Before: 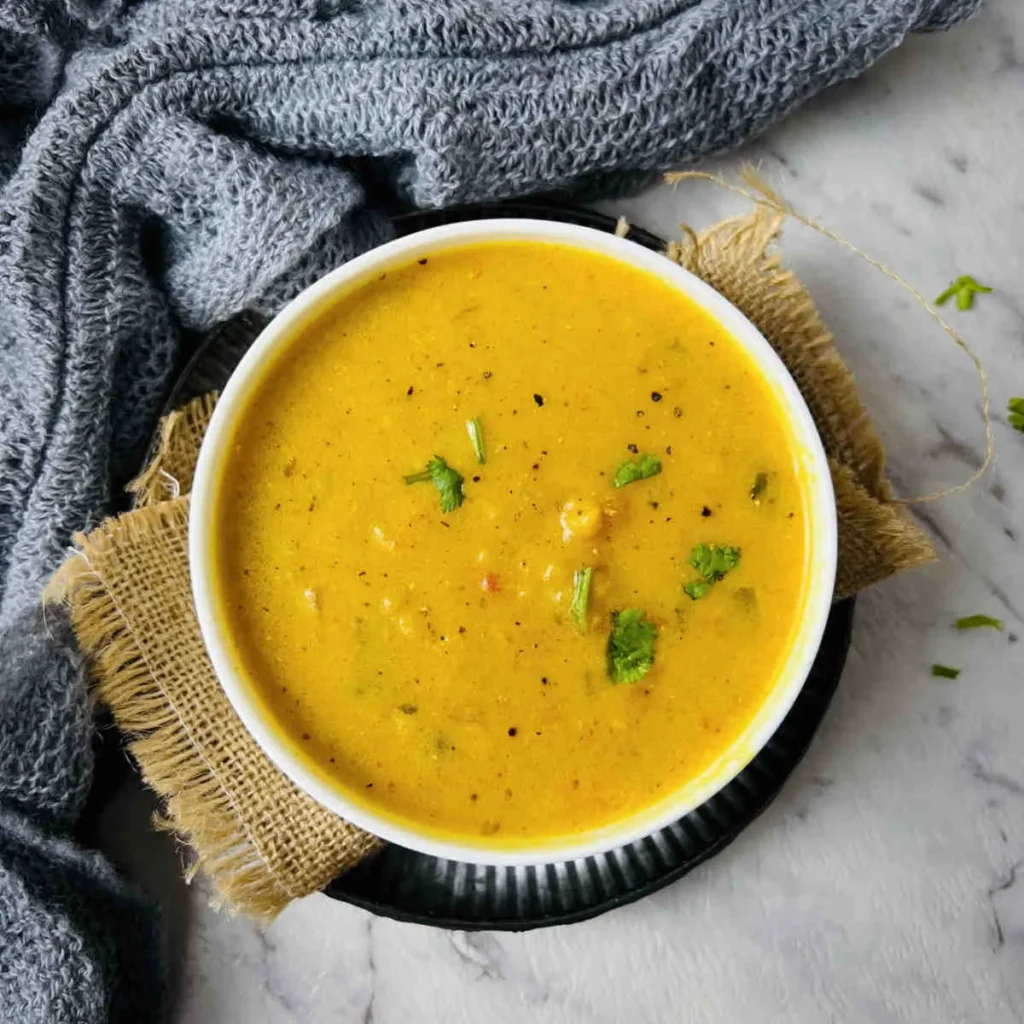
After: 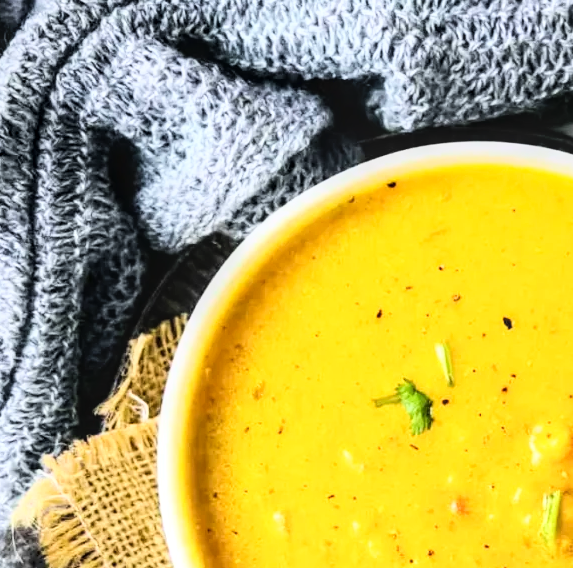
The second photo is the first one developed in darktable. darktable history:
local contrast: on, module defaults
base curve: curves: ch0 [(0, 0) (0.007, 0.004) (0.027, 0.03) (0.046, 0.07) (0.207, 0.54) (0.442, 0.872) (0.673, 0.972) (1, 1)]
crop and rotate: left 3.035%, top 7.607%, right 40.934%, bottom 36.896%
